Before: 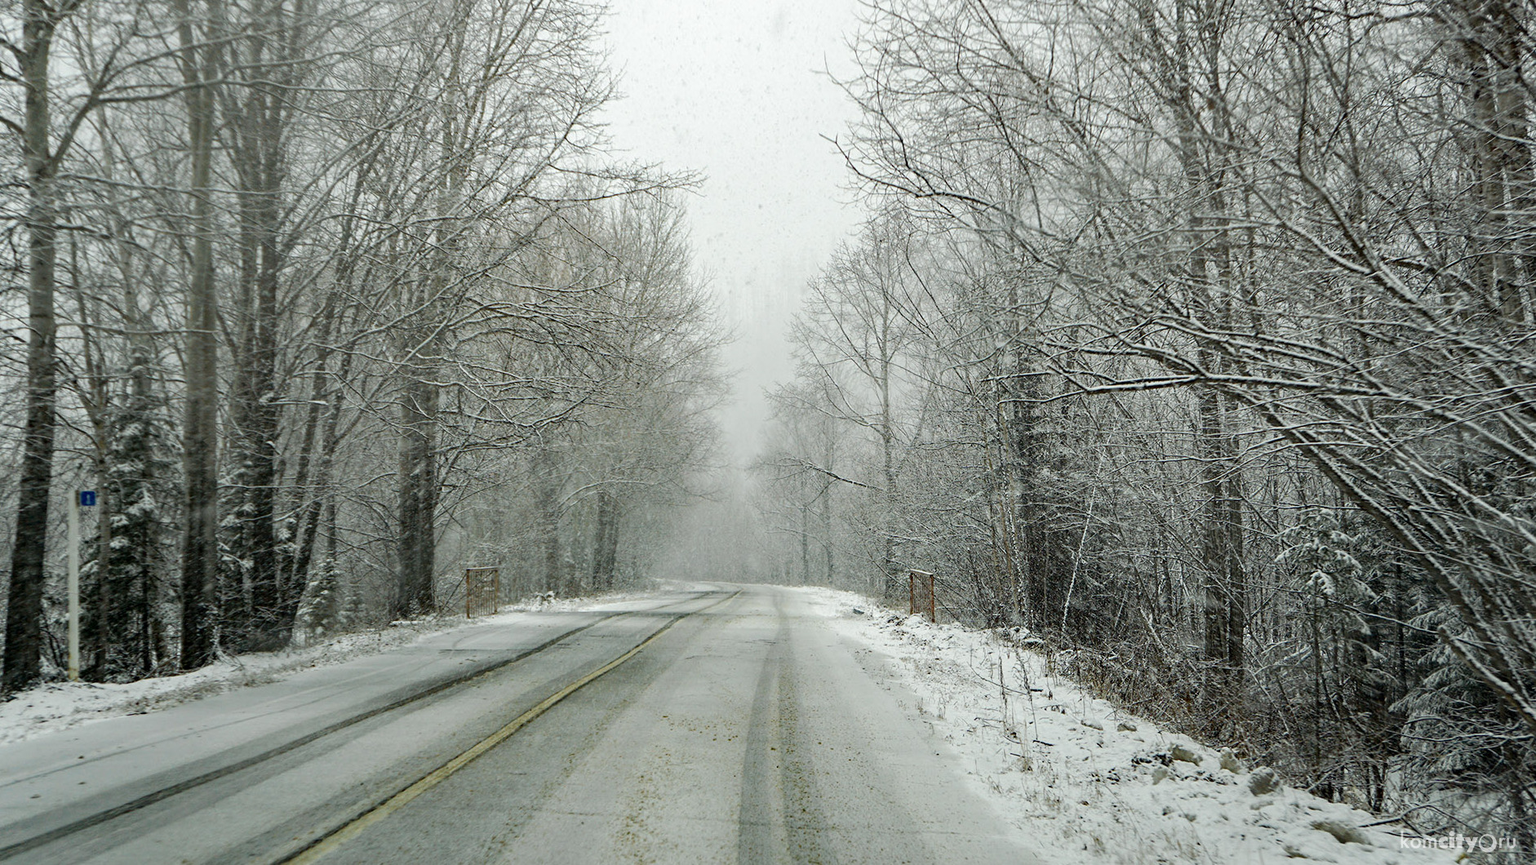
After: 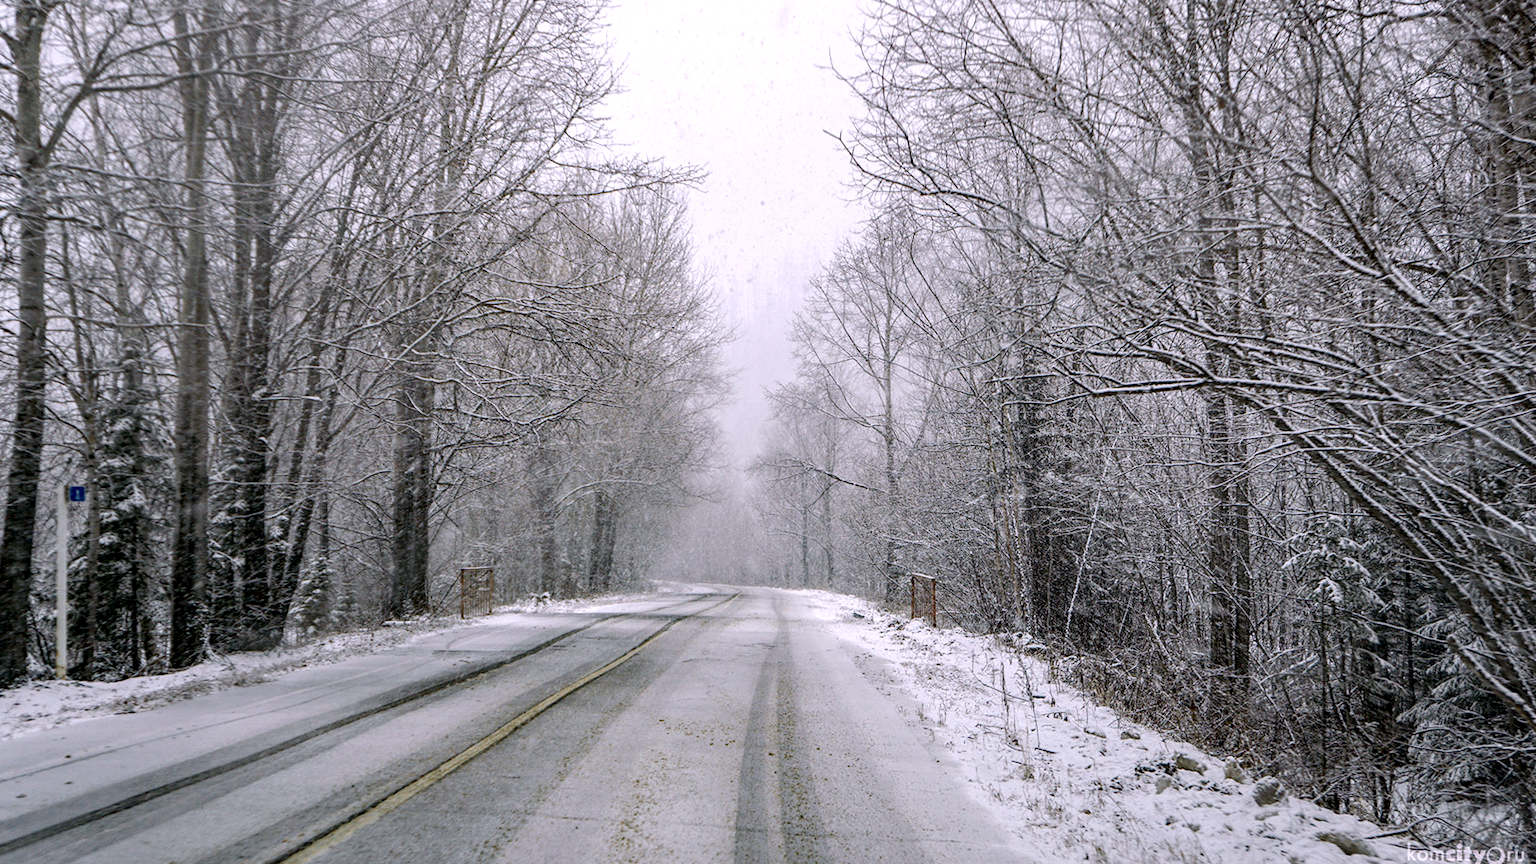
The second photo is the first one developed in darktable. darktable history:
crop and rotate: angle -0.5°
white balance: red 1.066, blue 1.119
local contrast: detail 130%
